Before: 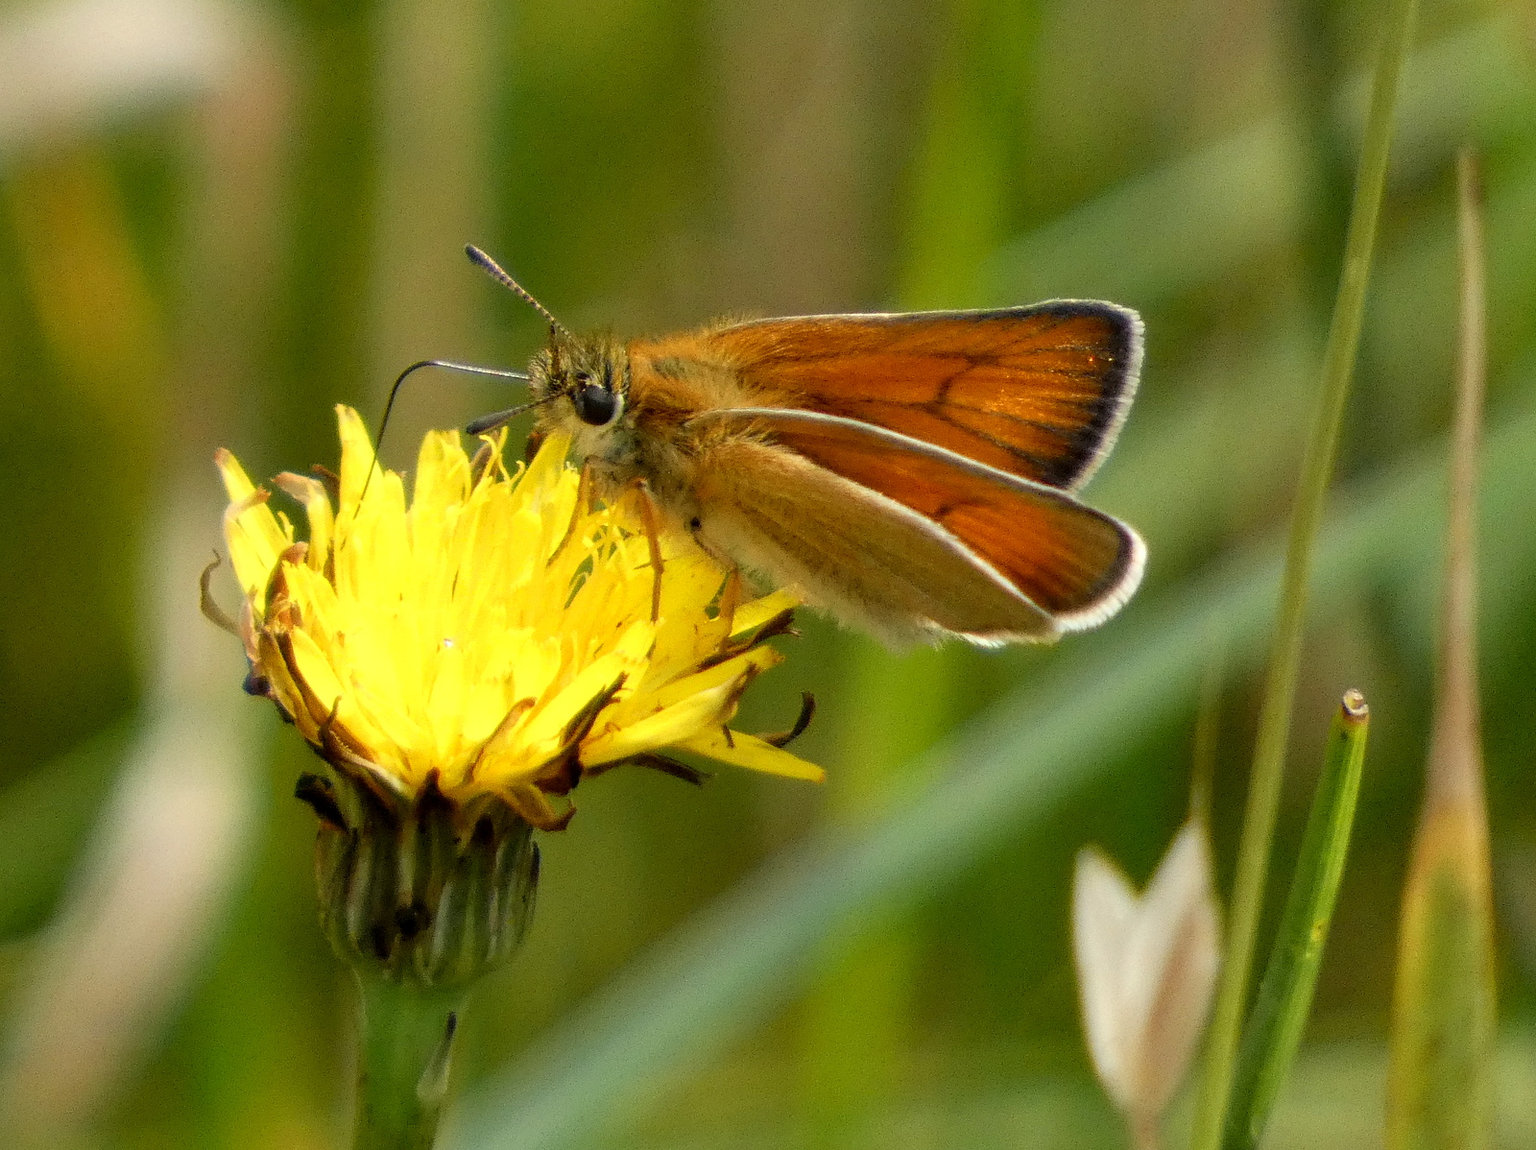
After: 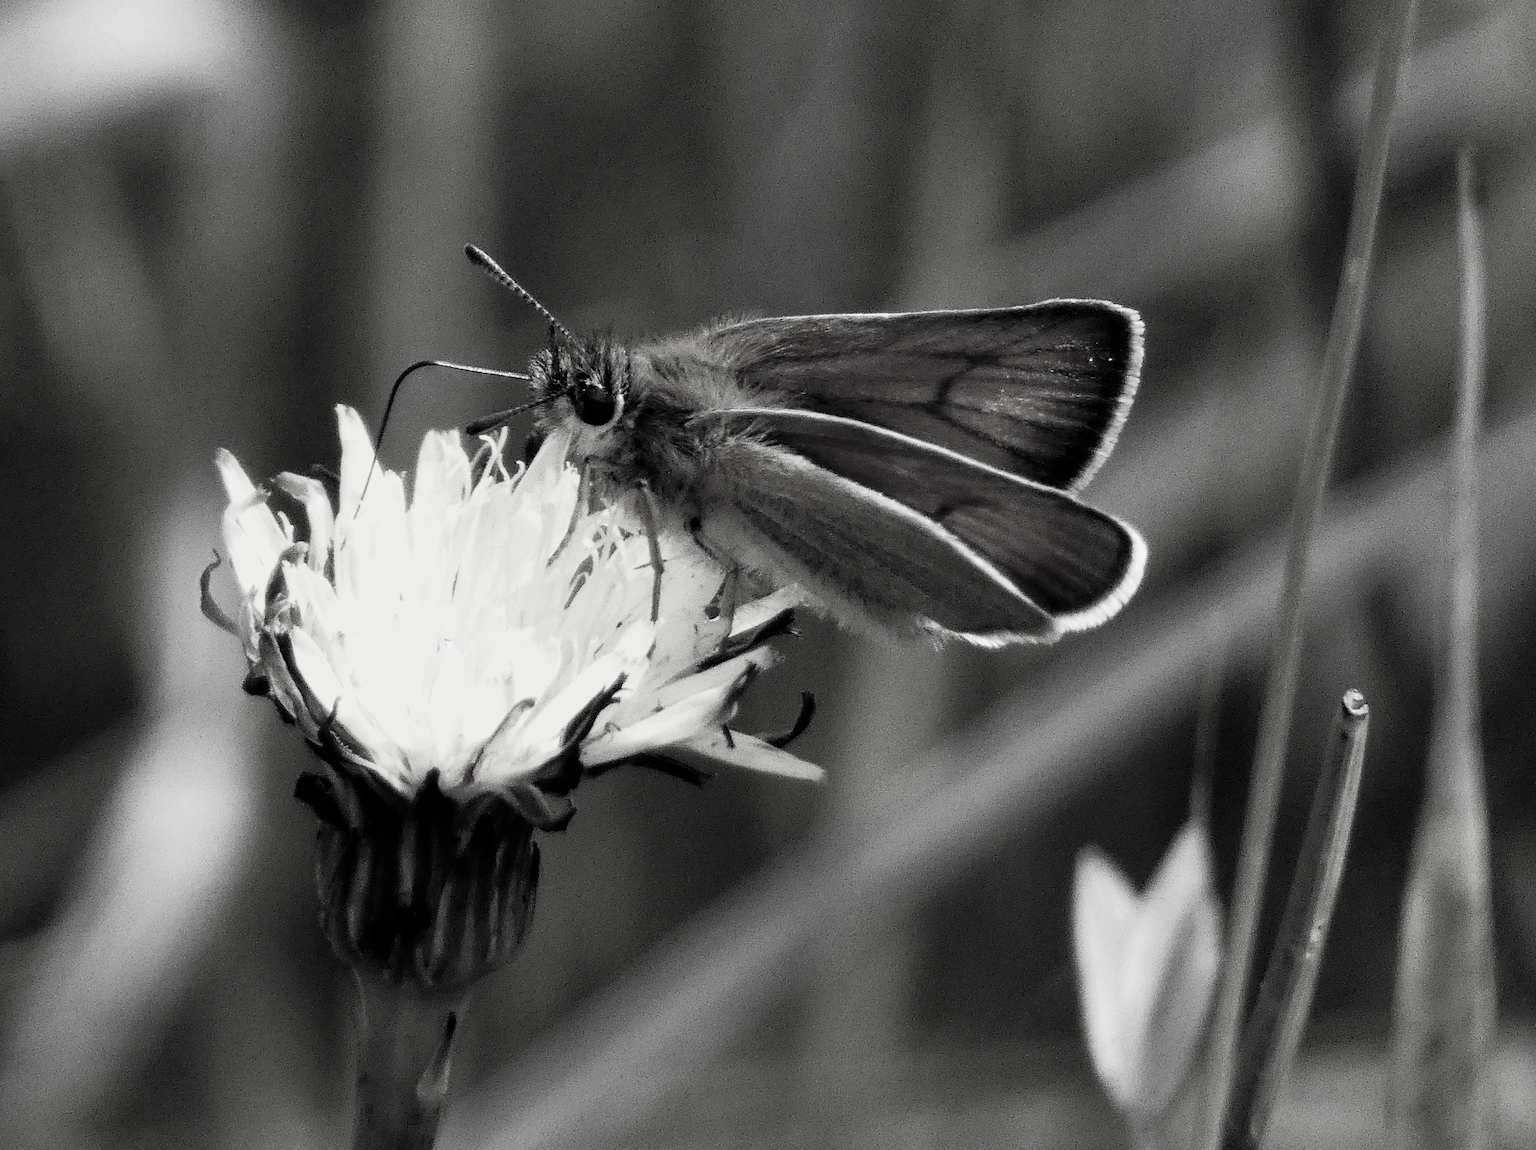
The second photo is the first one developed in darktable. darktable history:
contrast brightness saturation: contrast -0.029, brightness -0.603, saturation -0.987
base curve: curves: ch0 [(0, 0) (0.028, 0.03) (0.121, 0.232) (0.46, 0.748) (0.859, 0.968) (1, 1)], preserve colors none
